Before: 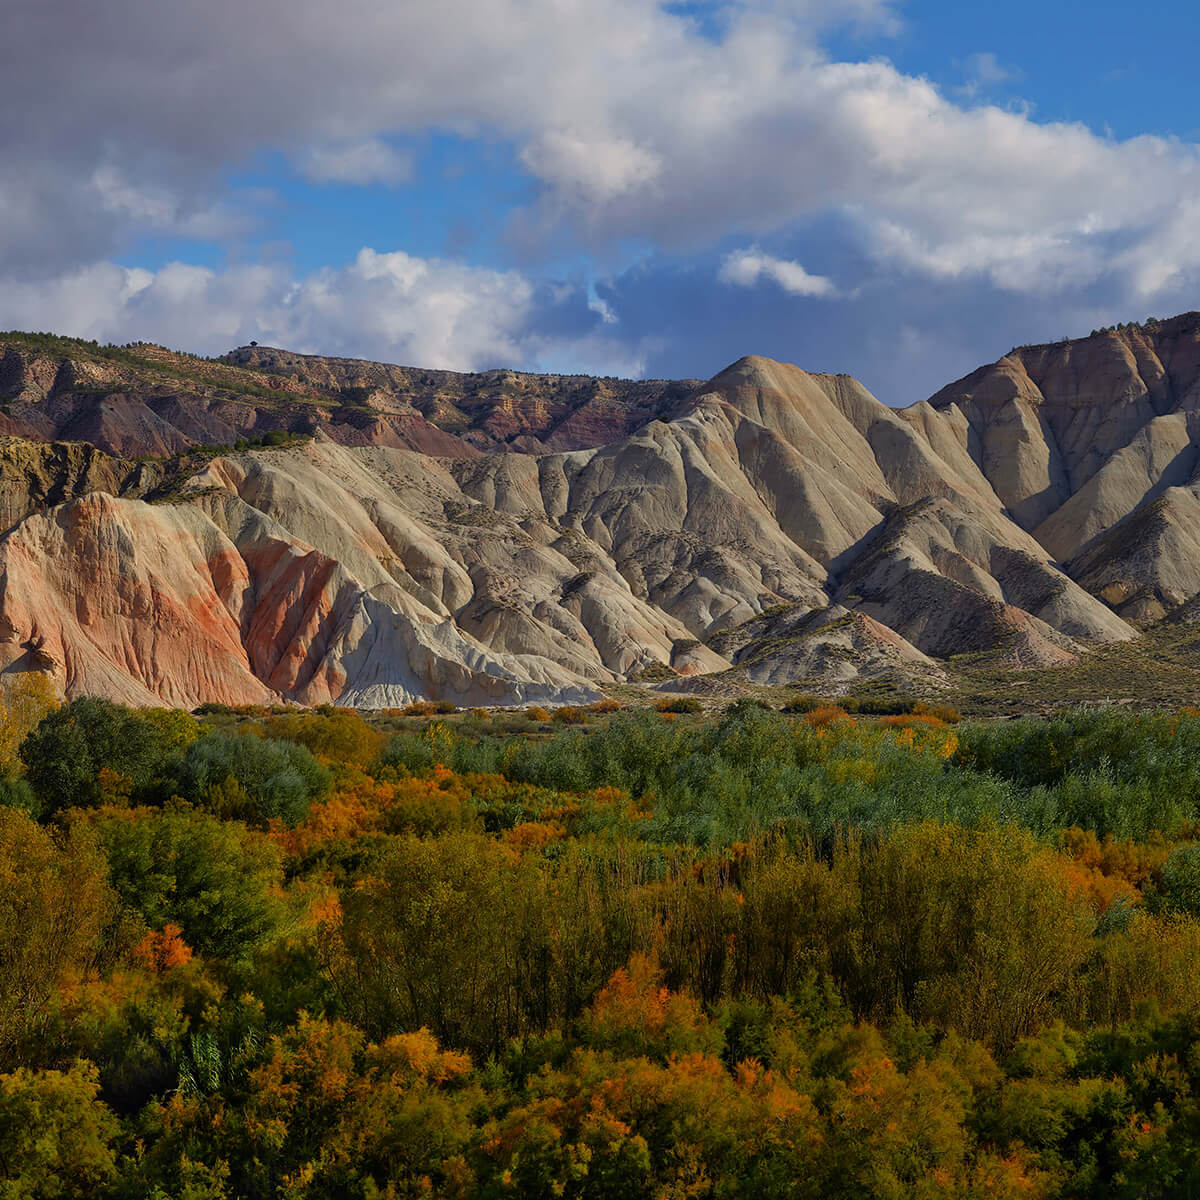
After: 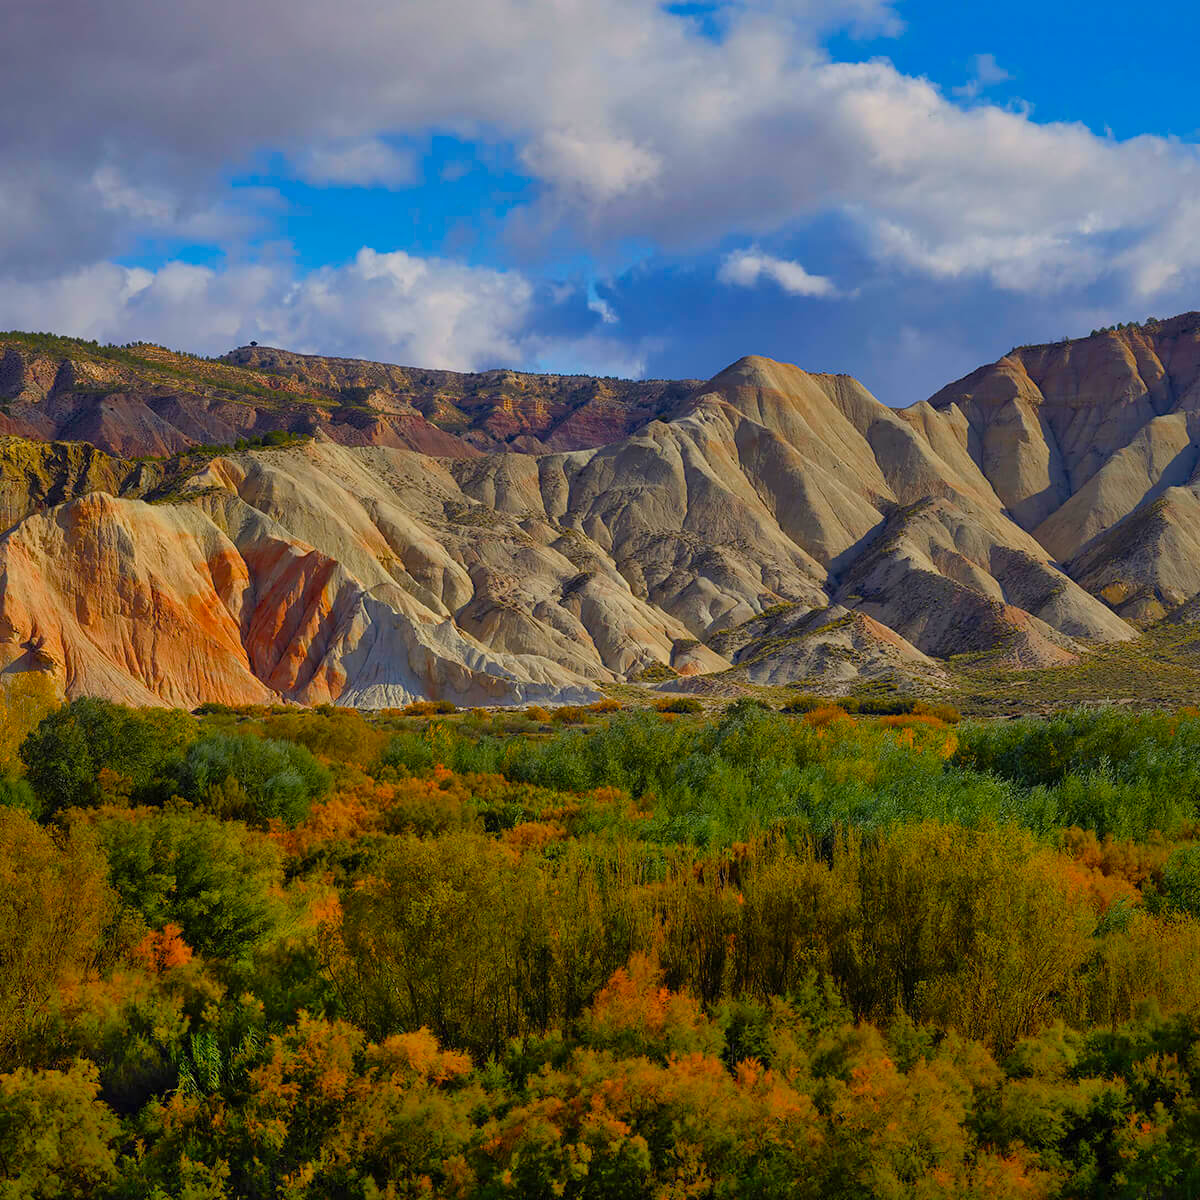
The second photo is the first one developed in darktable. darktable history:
shadows and highlights: on, module defaults
color balance rgb: linear chroma grading › global chroma 15%, perceptual saturation grading › global saturation 30%
